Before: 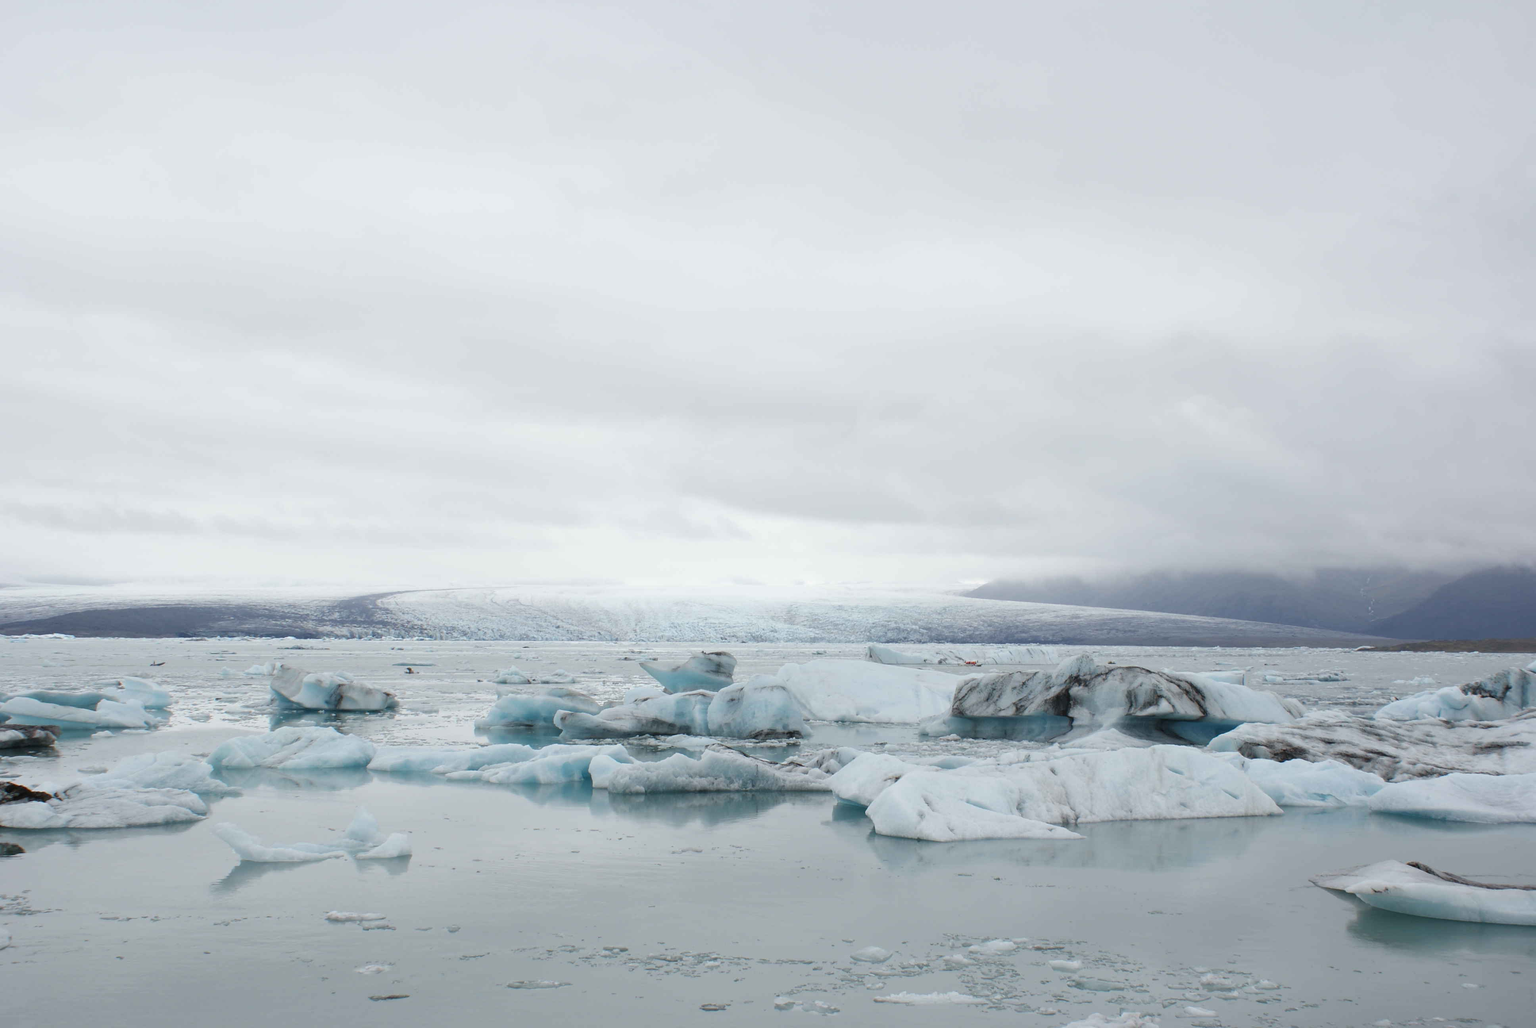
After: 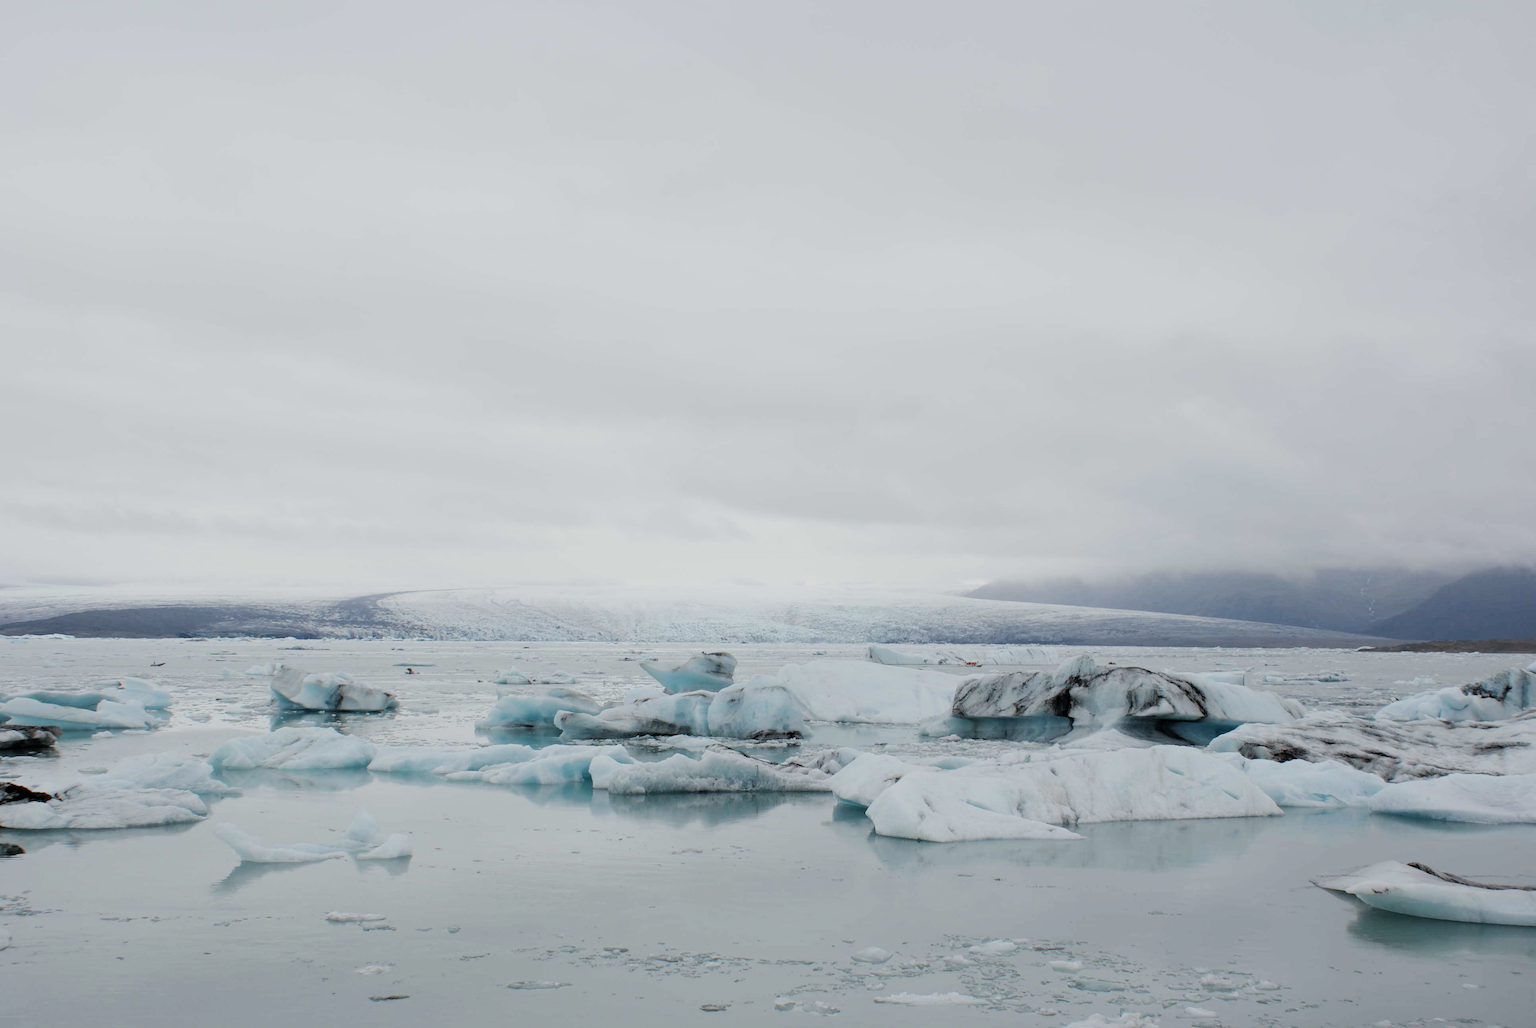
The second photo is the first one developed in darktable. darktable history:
filmic rgb: black relative exposure -5.04 EV, white relative exposure 3.98 EV, hardness 2.88, contrast 1.098, highlights saturation mix -19.53%
color zones: curves: ch1 [(0.239, 0.552) (0.75, 0.5)]; ch2 [(0.25, 0.462) (0.749, 0.457)]
